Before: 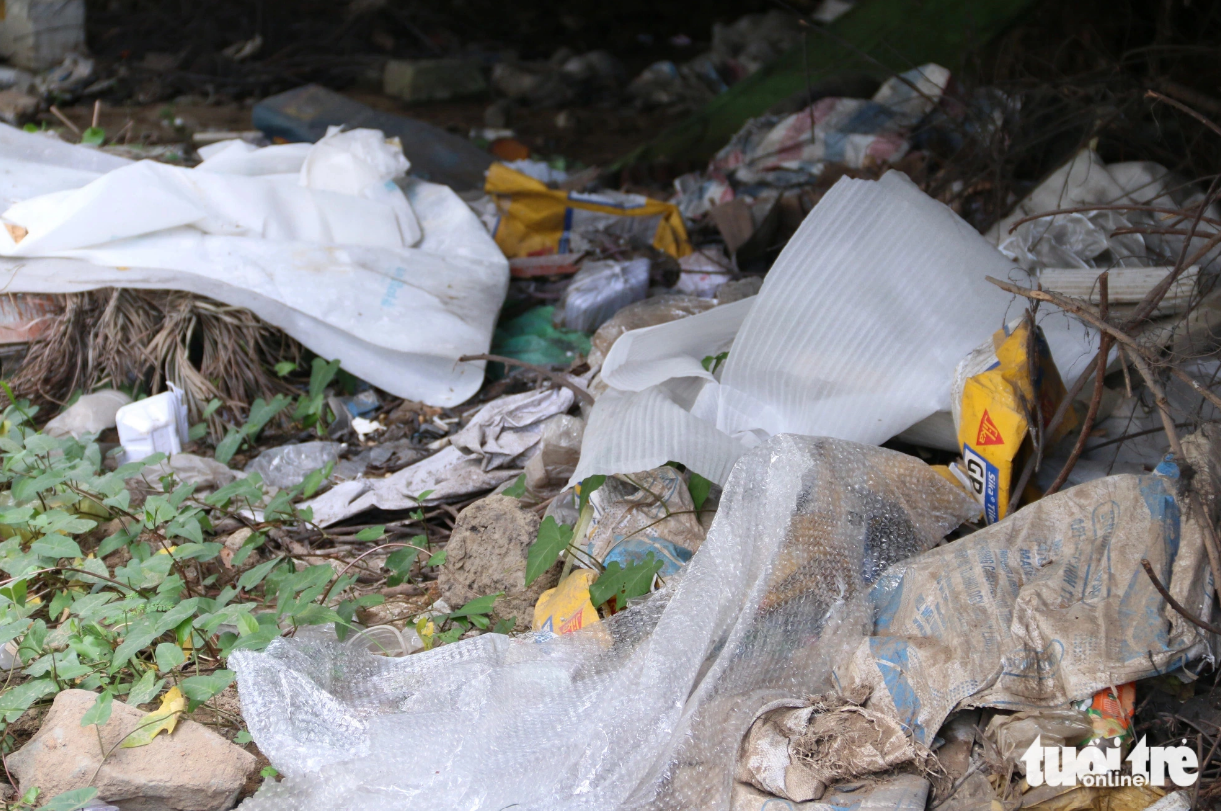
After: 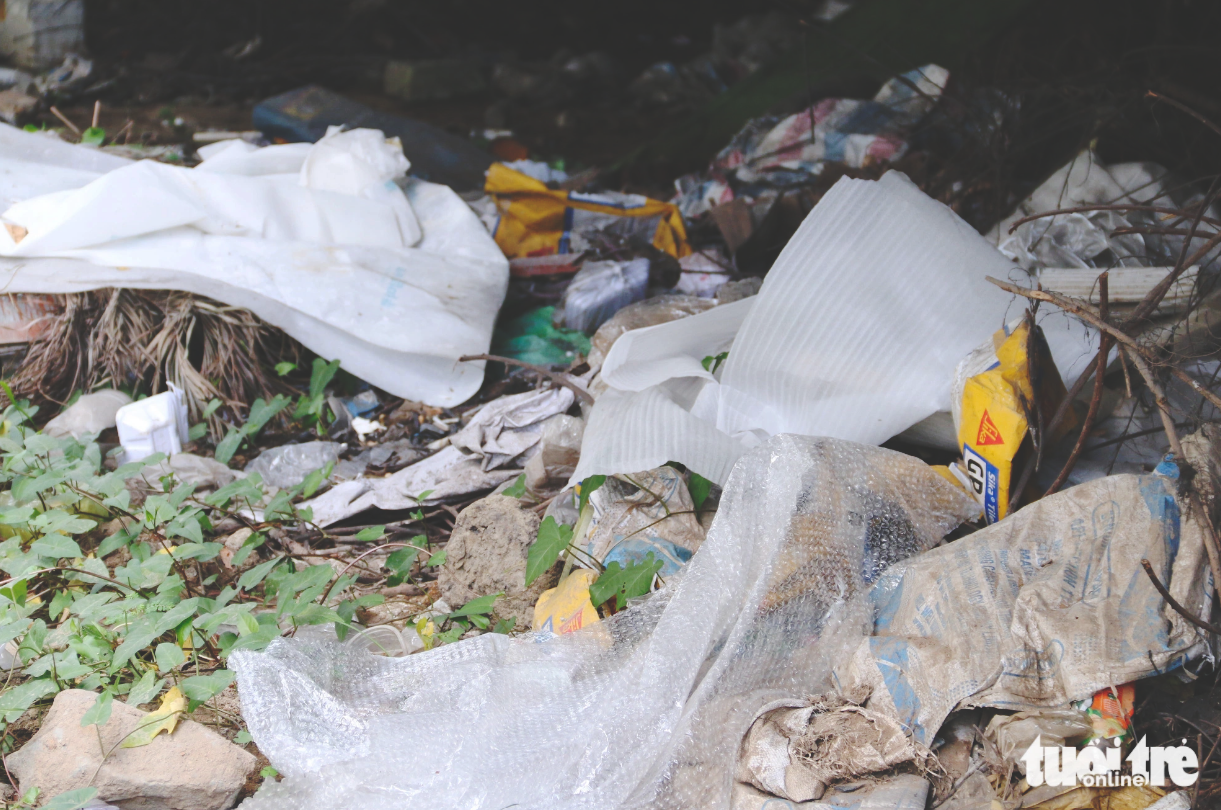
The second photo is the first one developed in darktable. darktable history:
base curve: curves: ch0 [(0, 0.024) (0.055, 0.065) (0.121, 0.166) (0.236, 0.319) (0.693, 0.726) (1, 1)], preserve colors none
crop: bottom 0.054%
